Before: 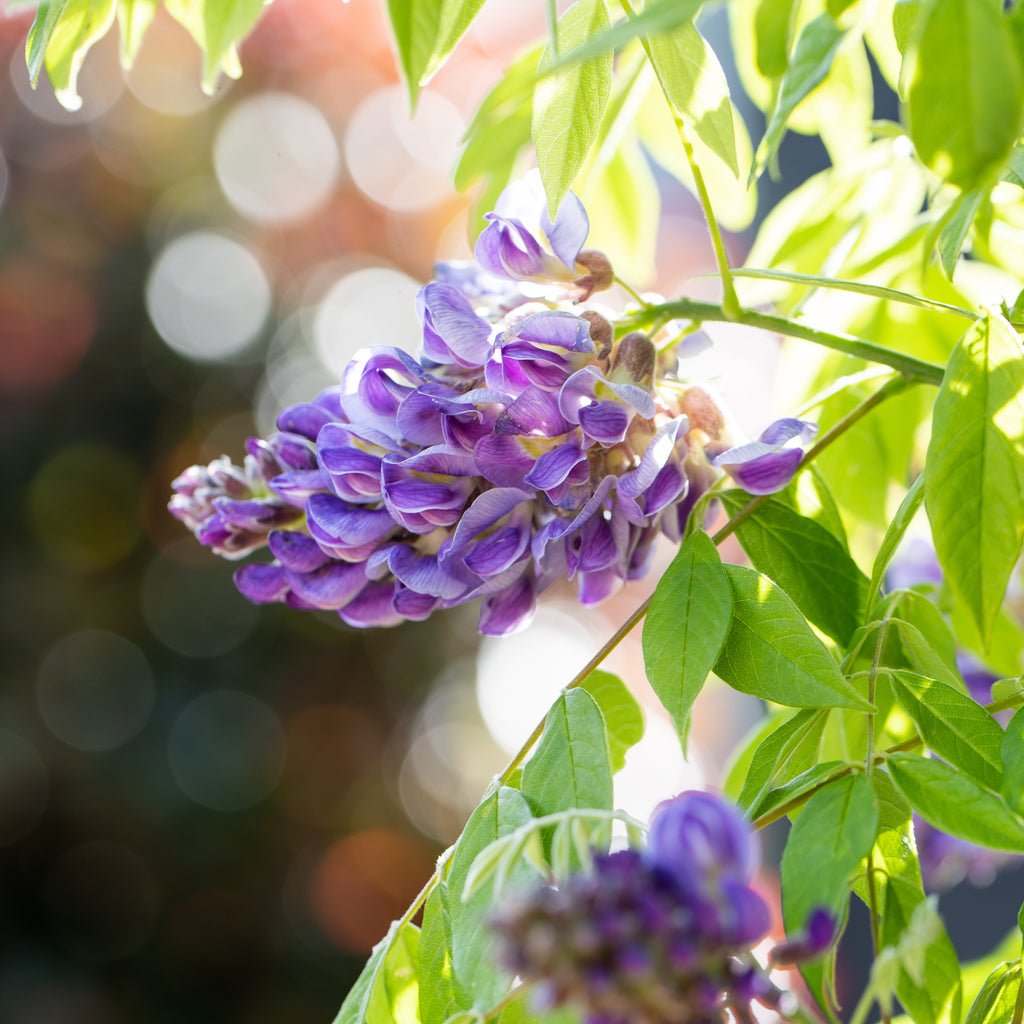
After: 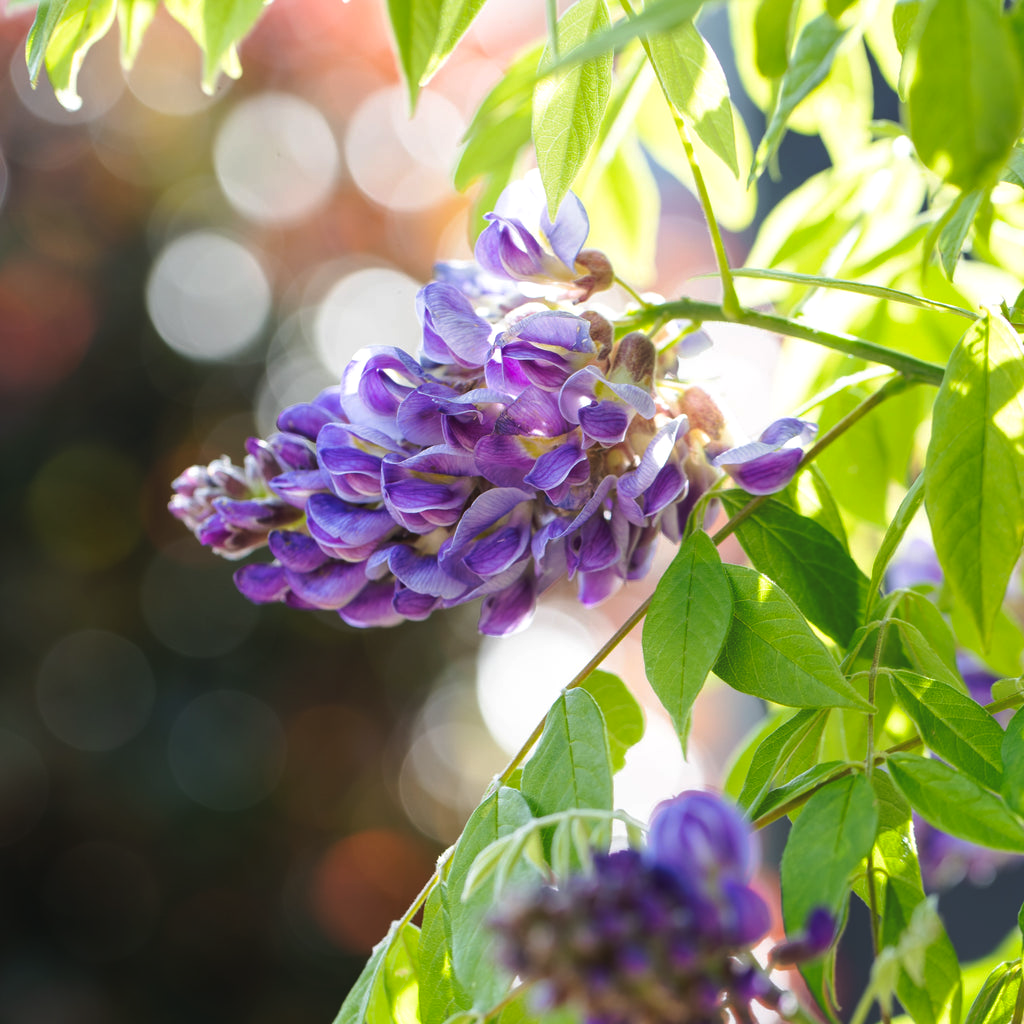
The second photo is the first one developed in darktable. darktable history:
exposure: black level correction -0.005, exposure 0.054 EV, compensate highlight preservation false
tone curve: curves: ch0 [(0, 0) (0.003, 0.002) (0.011, 0.009) (0.025, 0.021) (0.044, 0.037) (0.069, 0.058) (0.1, 0.084) (0.136, 0.114) (0.177, 0.149) (0.224, 0.188) (0.277, 0.232) (0.335, 0.281) (0.399, 0.341) (0.468, 0.416) (0.543, 0.496) (0.623, 0.574) (0.709, 0.659) (0.801, 0.754) (0.898, 0.876) (1, 1)], preserve colors none
